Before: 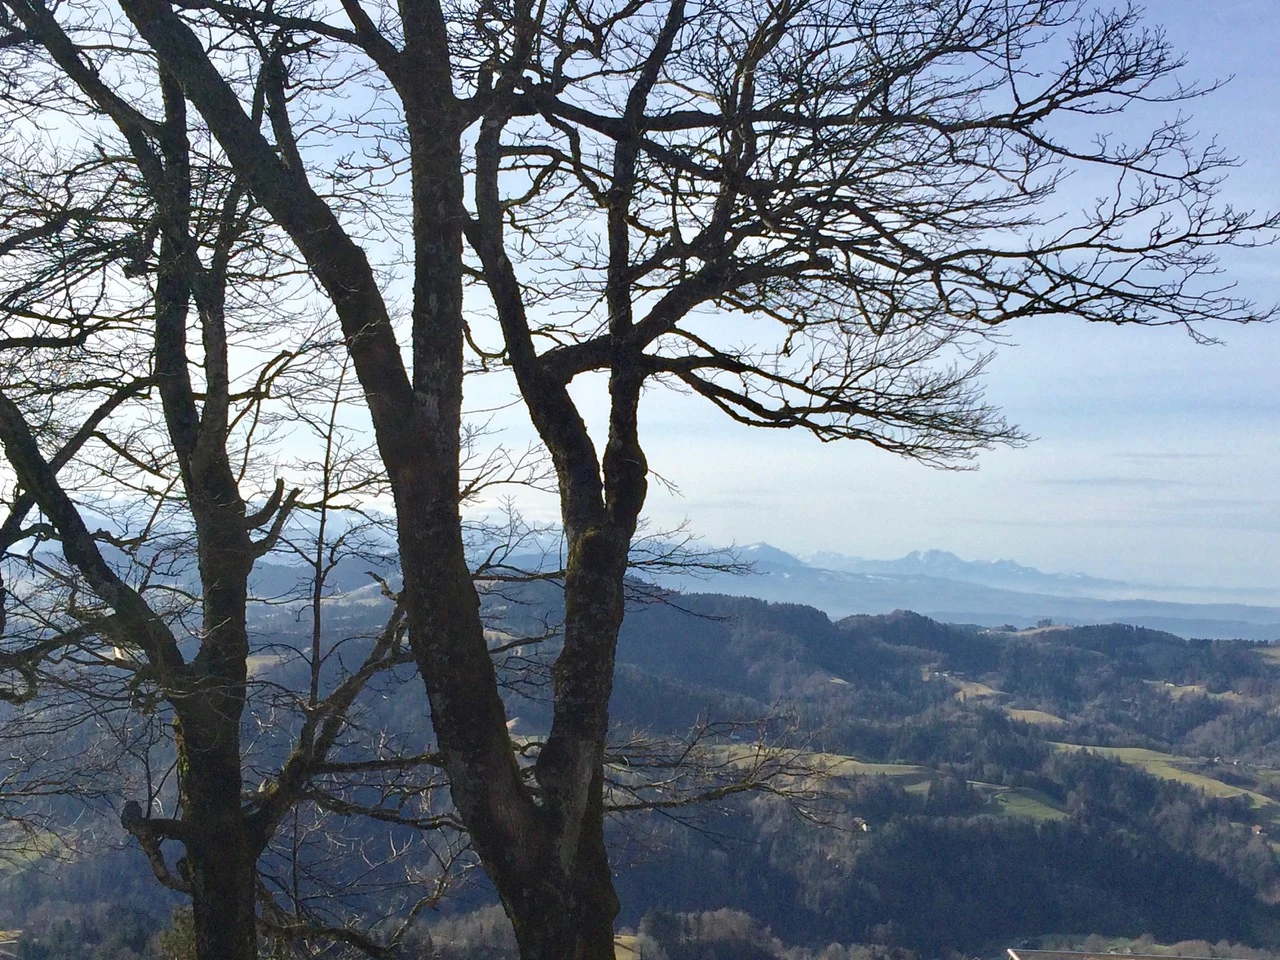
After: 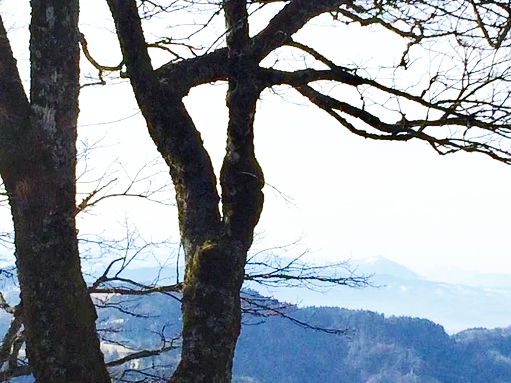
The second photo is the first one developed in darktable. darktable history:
base curve: curves: ch0 [(0, 0) (0.007, 0.004) (0.027, 0.03) (0.046, 0.07) (0.207, 0.54) (0.442, 0.872) (0.673, 0.972) (1, 1)], preserve colors none
crop: left 30%, top 30%, right 30%, bottom 30%
